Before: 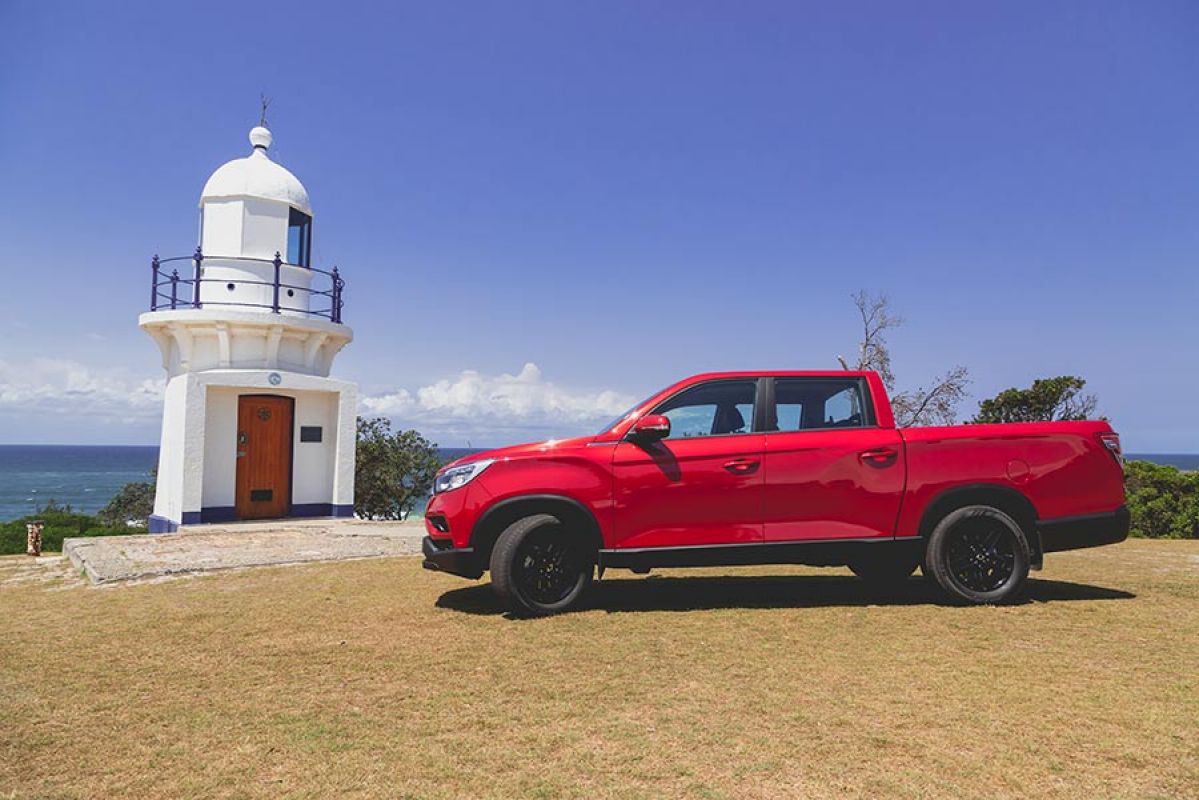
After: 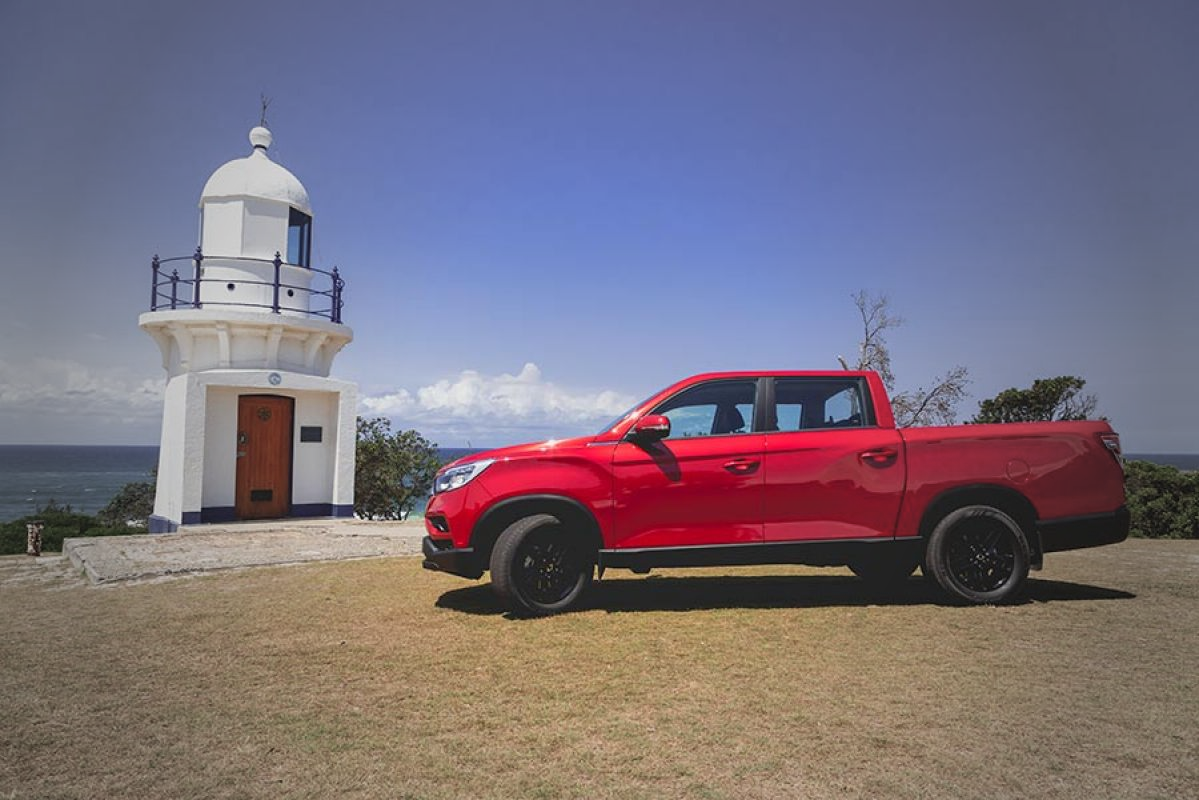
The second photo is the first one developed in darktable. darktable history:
vignetting: fall-off start 33.65%, fall-off radius 64.39%, width/height ratio 0.957
